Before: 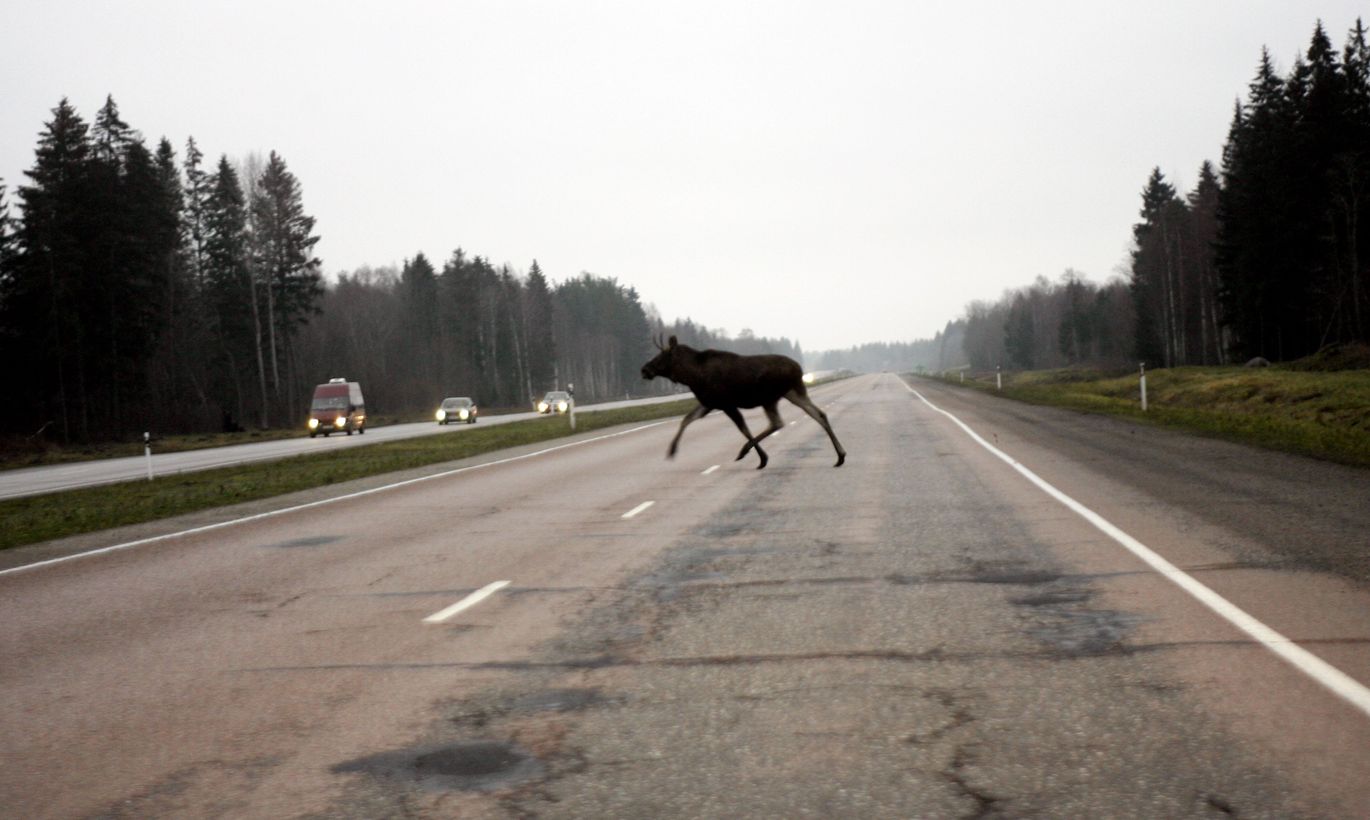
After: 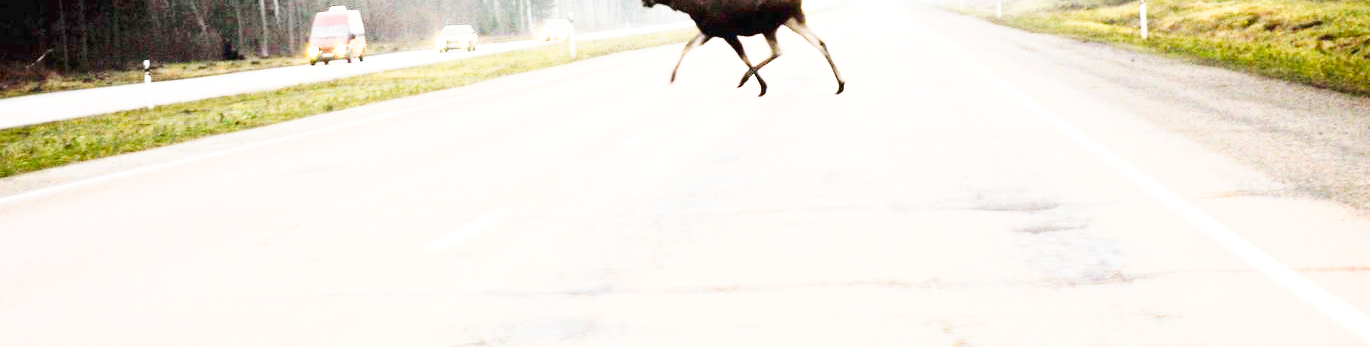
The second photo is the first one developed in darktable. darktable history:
crop: top 45.432%, bottom 12.158%
tone curve: curves: ch0 [(0, 0) (0.003, 0.003) (0.011, 0.013) (0.025, 0.028) (0.044, 0.05) (0.069, 0.079) (0.1, 0.113) (0.136, 0.154) (0.177, 0.201) (0.224, 0.268) (0.277, 0.38) (0.335, 0.486) (0.399, 0.588) (0.468, 0.688) (0.543, 0.787) (0.623, 0.854) (0.709, 0.916) (0.801, 0.957) (0.898, 0.978) (1, 1)], preserve colors none
exposure: black level correction 0, exposure 2.11 EV, compensate highlight preservation false
base curve: curves: ch0 [(0, 0) (0.088, 0.125) (0.176, 0.251) (0.354, 0.501) (0.613, 0.749) (1, 0.877)]
